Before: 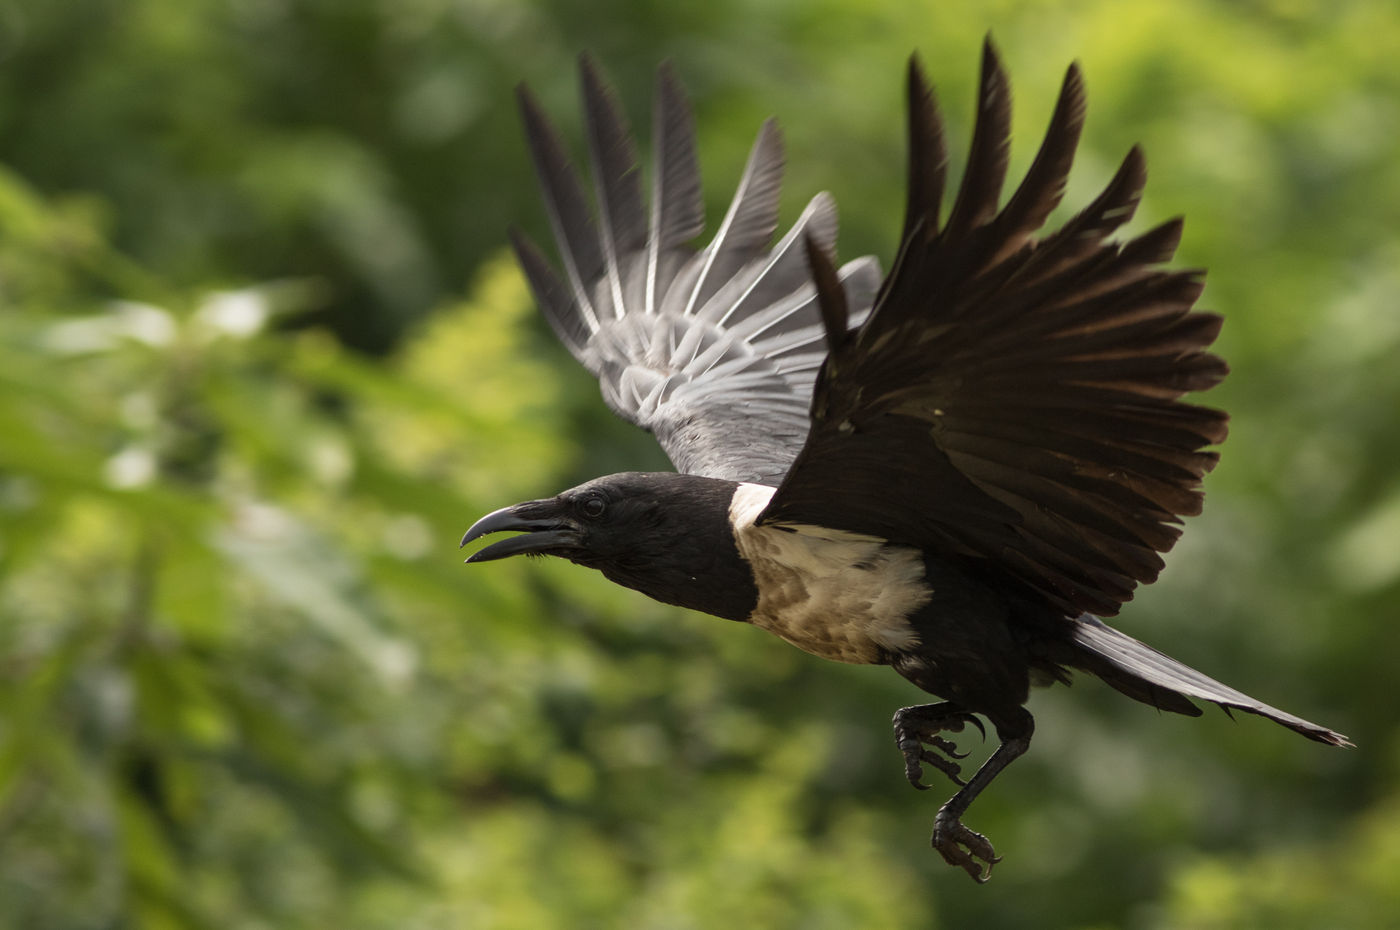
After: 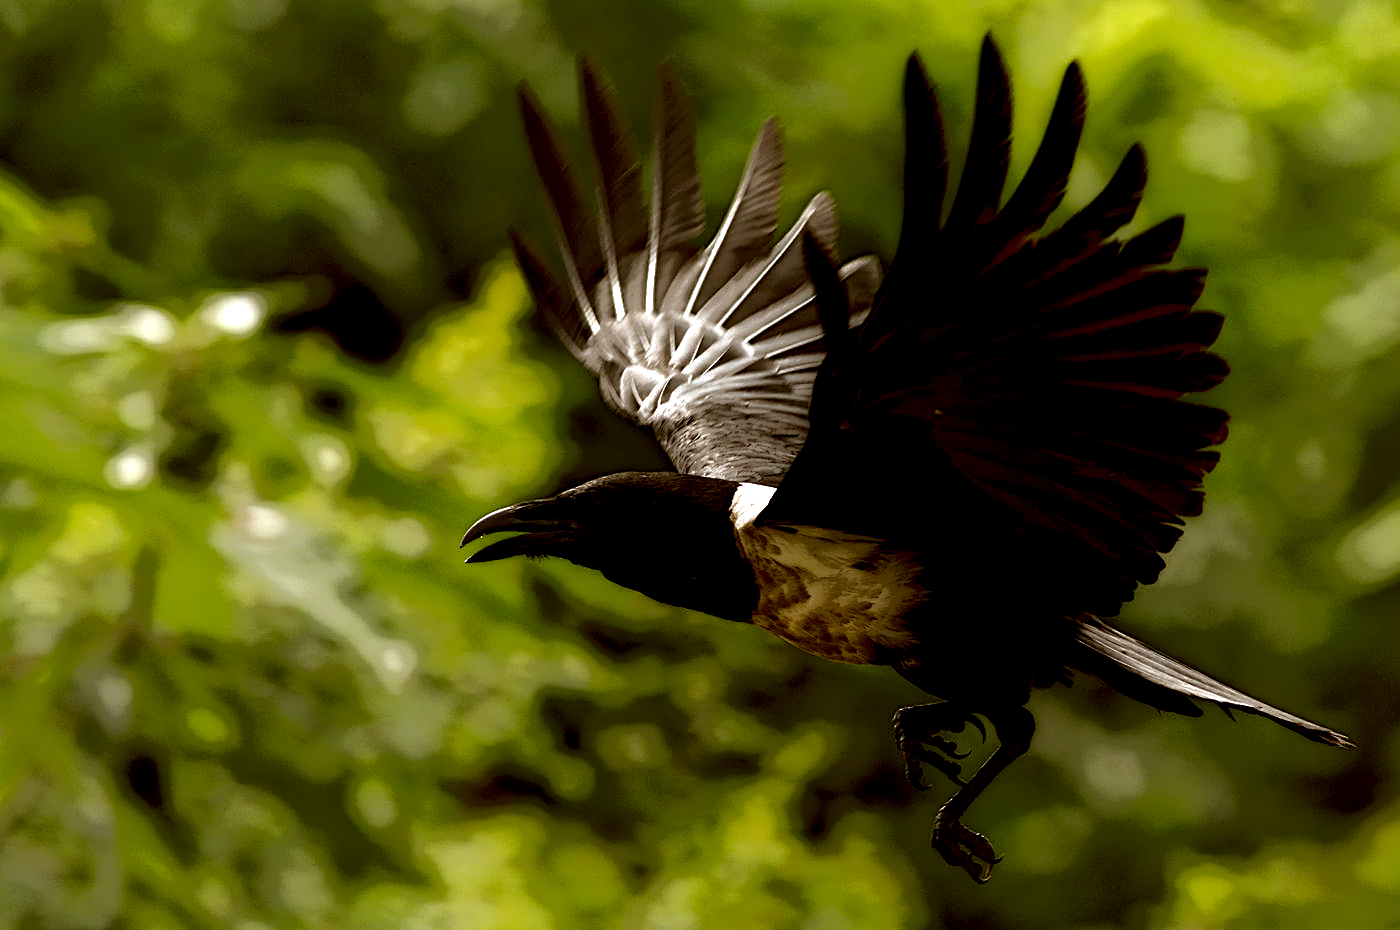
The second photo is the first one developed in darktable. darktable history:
sharpen: on, module defaults
local contrast: highlights 1%, shadows 237%, detail 164%, midtone range 0.008
exposure: exposure 0.782 EV, compensate exposure bias true, compensate highlight preservation false
color correction: highlights a* -0.448, highlights b* 0.15, shadows a* 4.76, shadows b* 20.18
